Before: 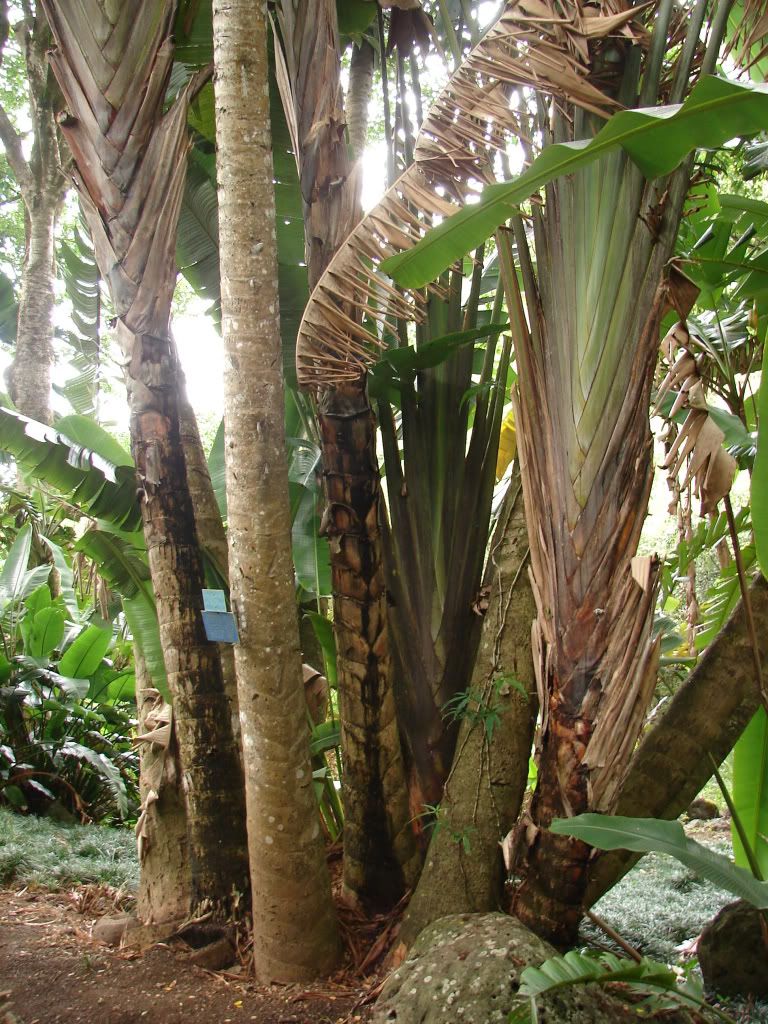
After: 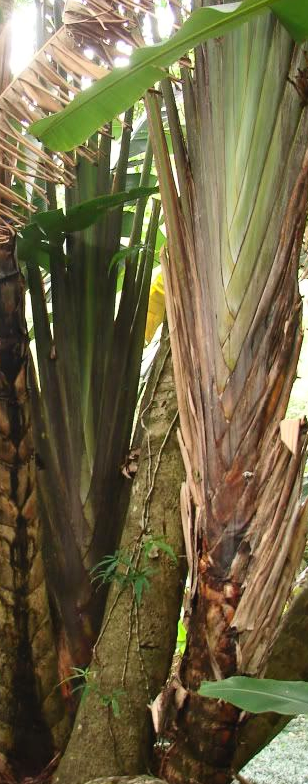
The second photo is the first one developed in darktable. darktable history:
contrast brightness saturation: contrast 0.2, brightness 0.15, saturation 0.14
crop: left 45.721%, top 13.393%, right 14.118%, bottom 10.01%
